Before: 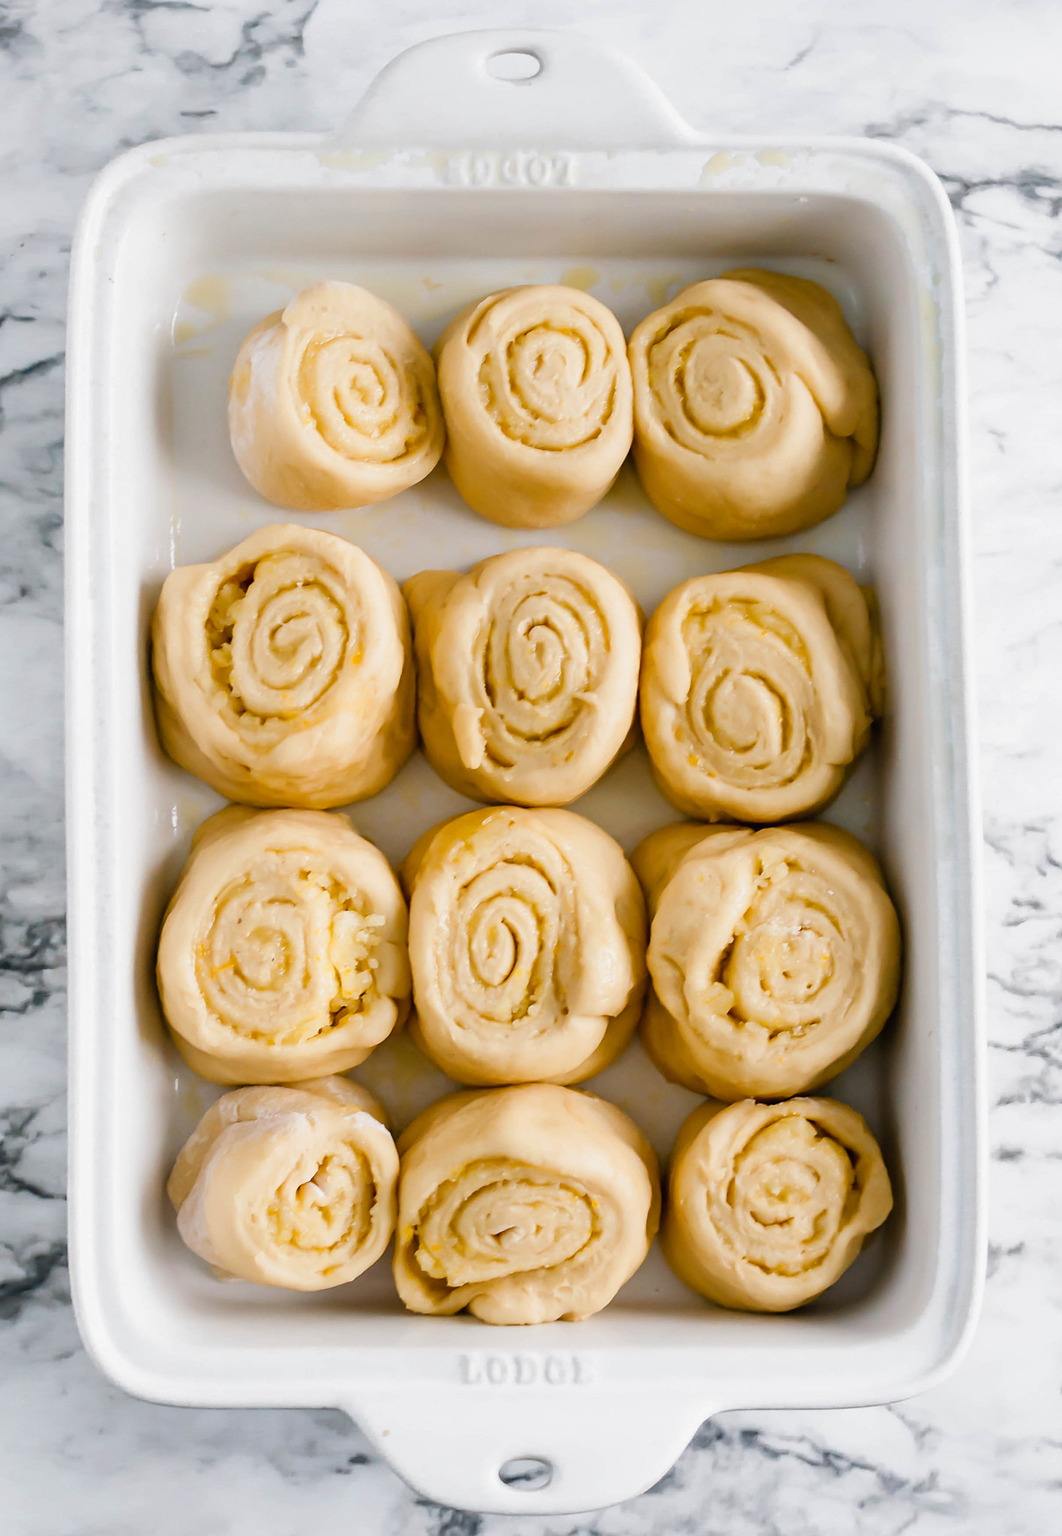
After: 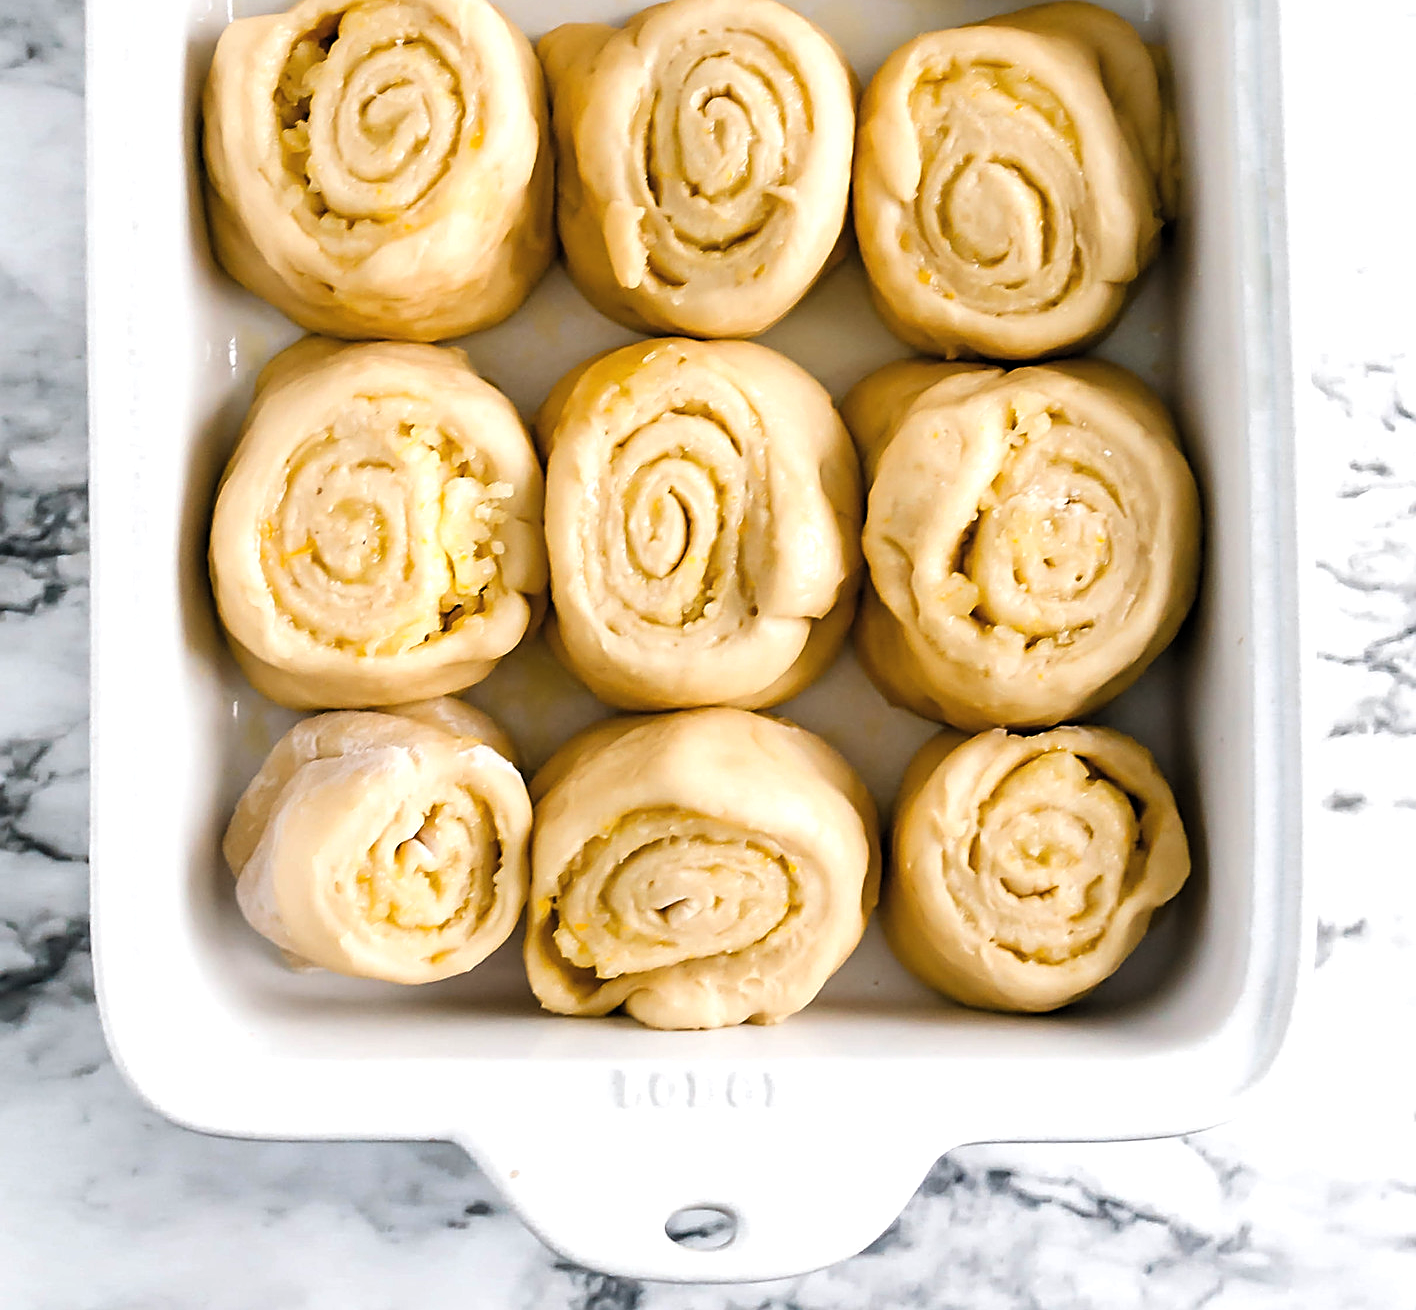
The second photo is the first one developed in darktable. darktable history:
levels: levels [0.052, 0.496, 0.908]
crop and rotate: top 36.019%
exposure: black level correction -0.003, exposure 0.046 EV, compensate exposure bias true, compensate highlight preservation false
sharpen: on, module defaults
